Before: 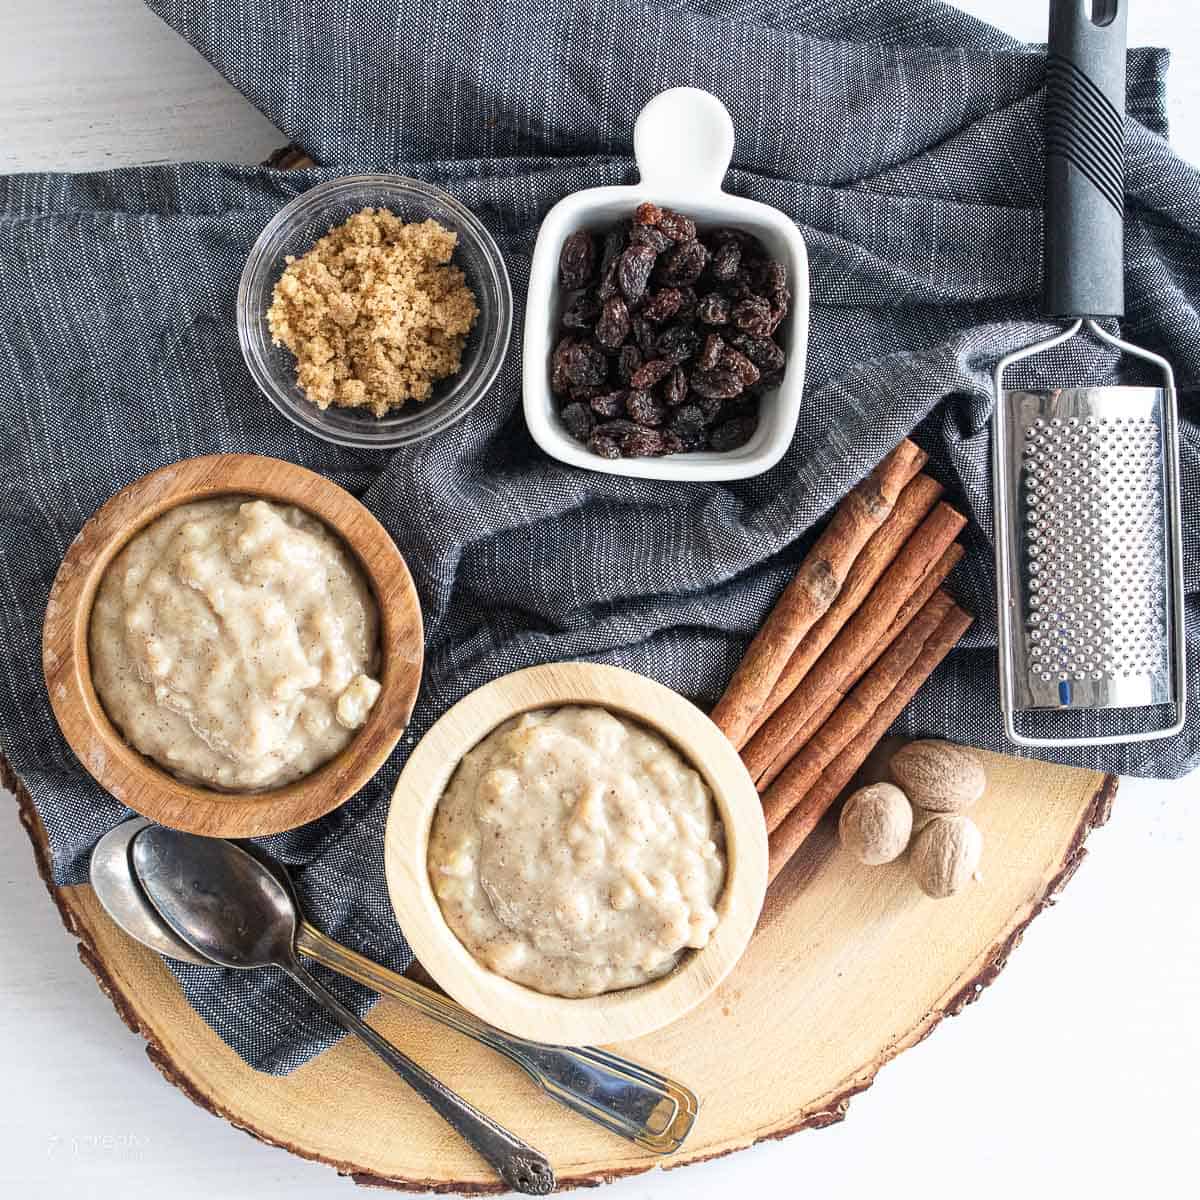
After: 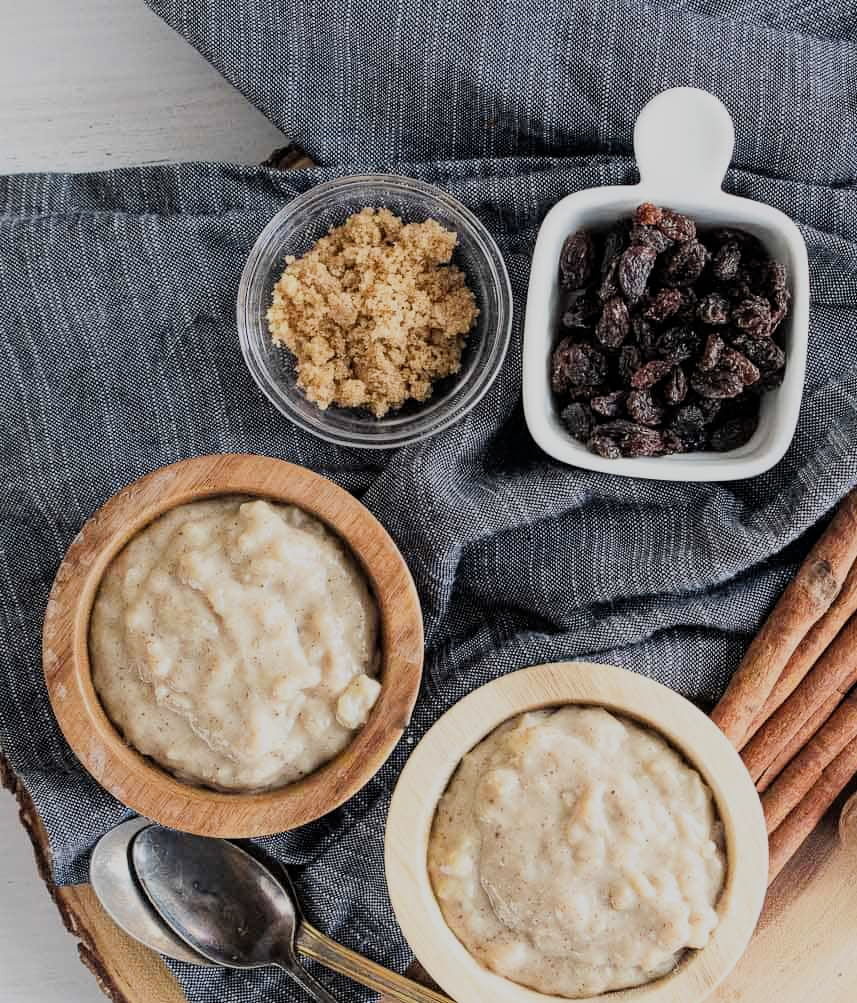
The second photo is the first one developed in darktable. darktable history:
filmic rgb: black relative exposure -7.65 EV, white relative exposure 4.56 EV, hardness 3.61
exposure: exposure -0.003 EV, compensate exposure bias true, compensate highlight preservation false
crop: right 28.536%, bottom 16.345%
